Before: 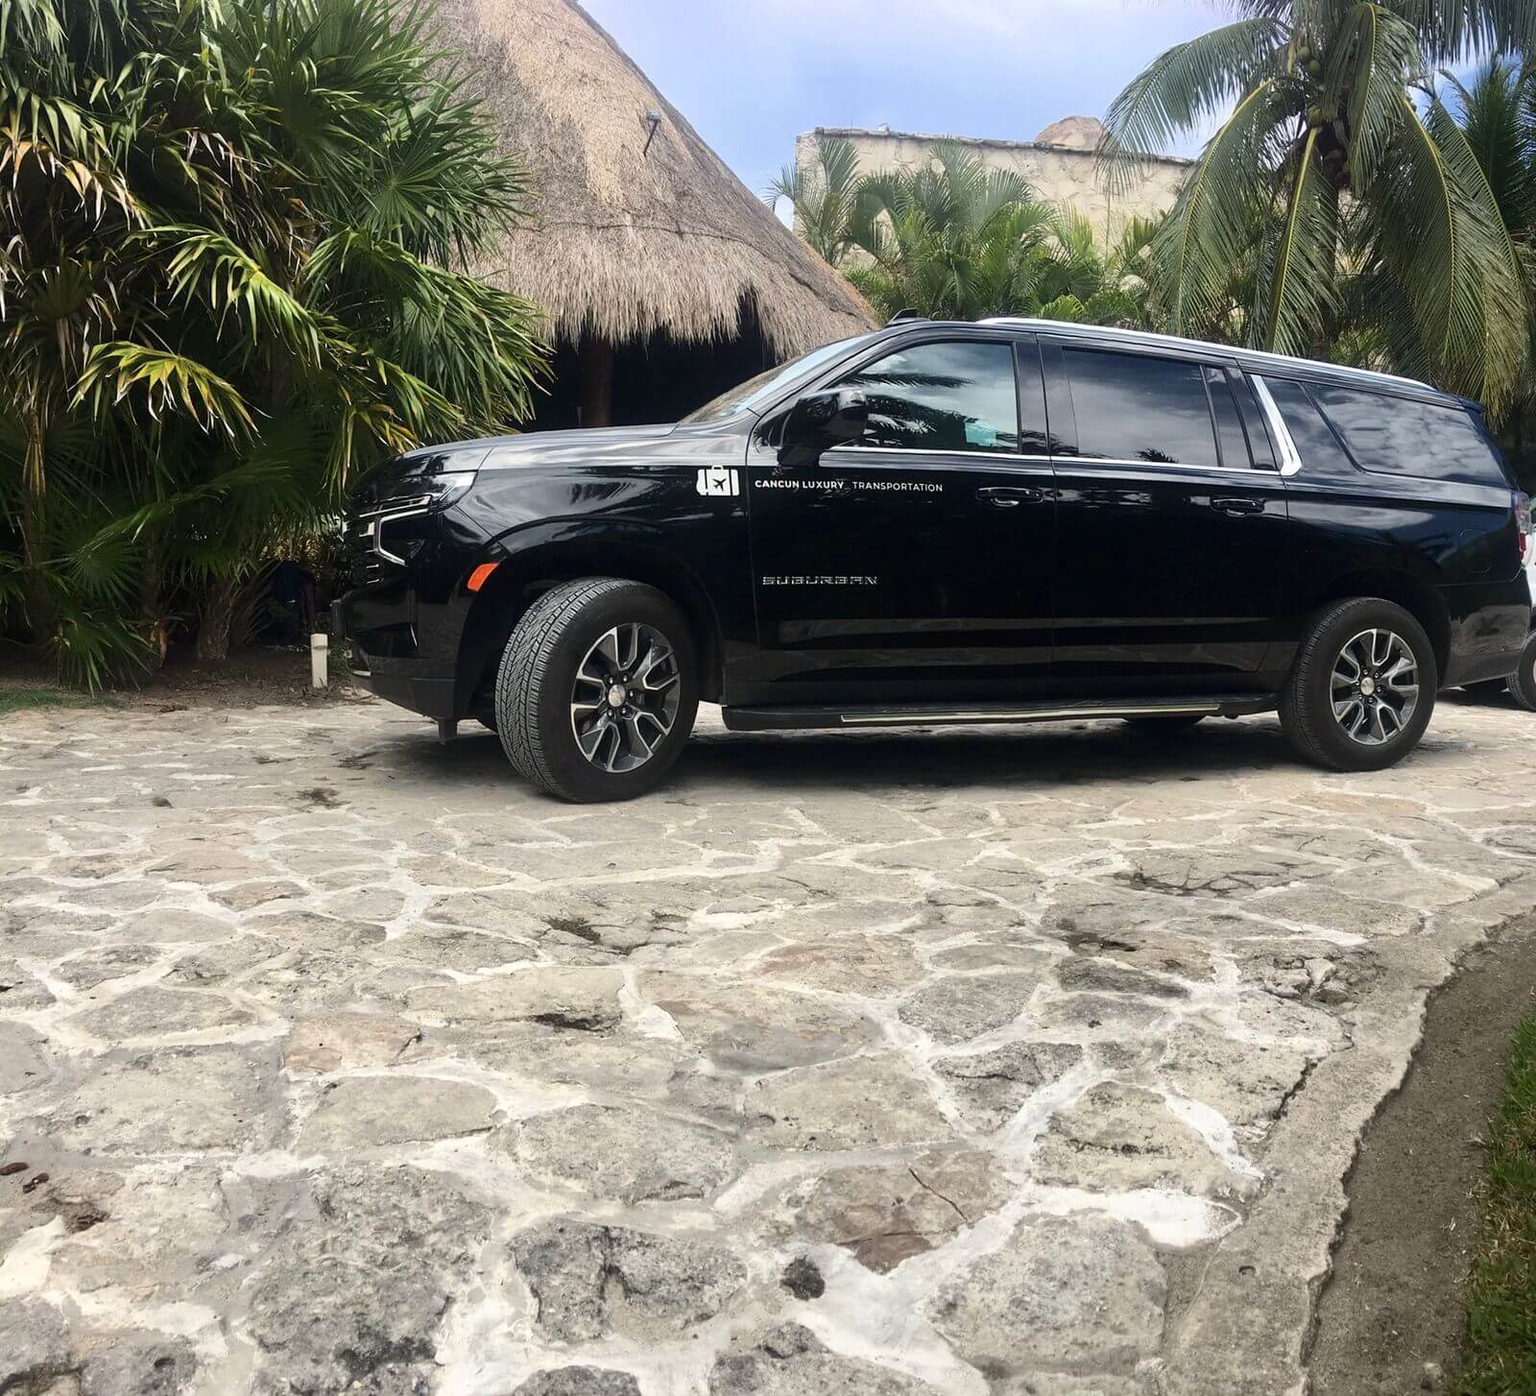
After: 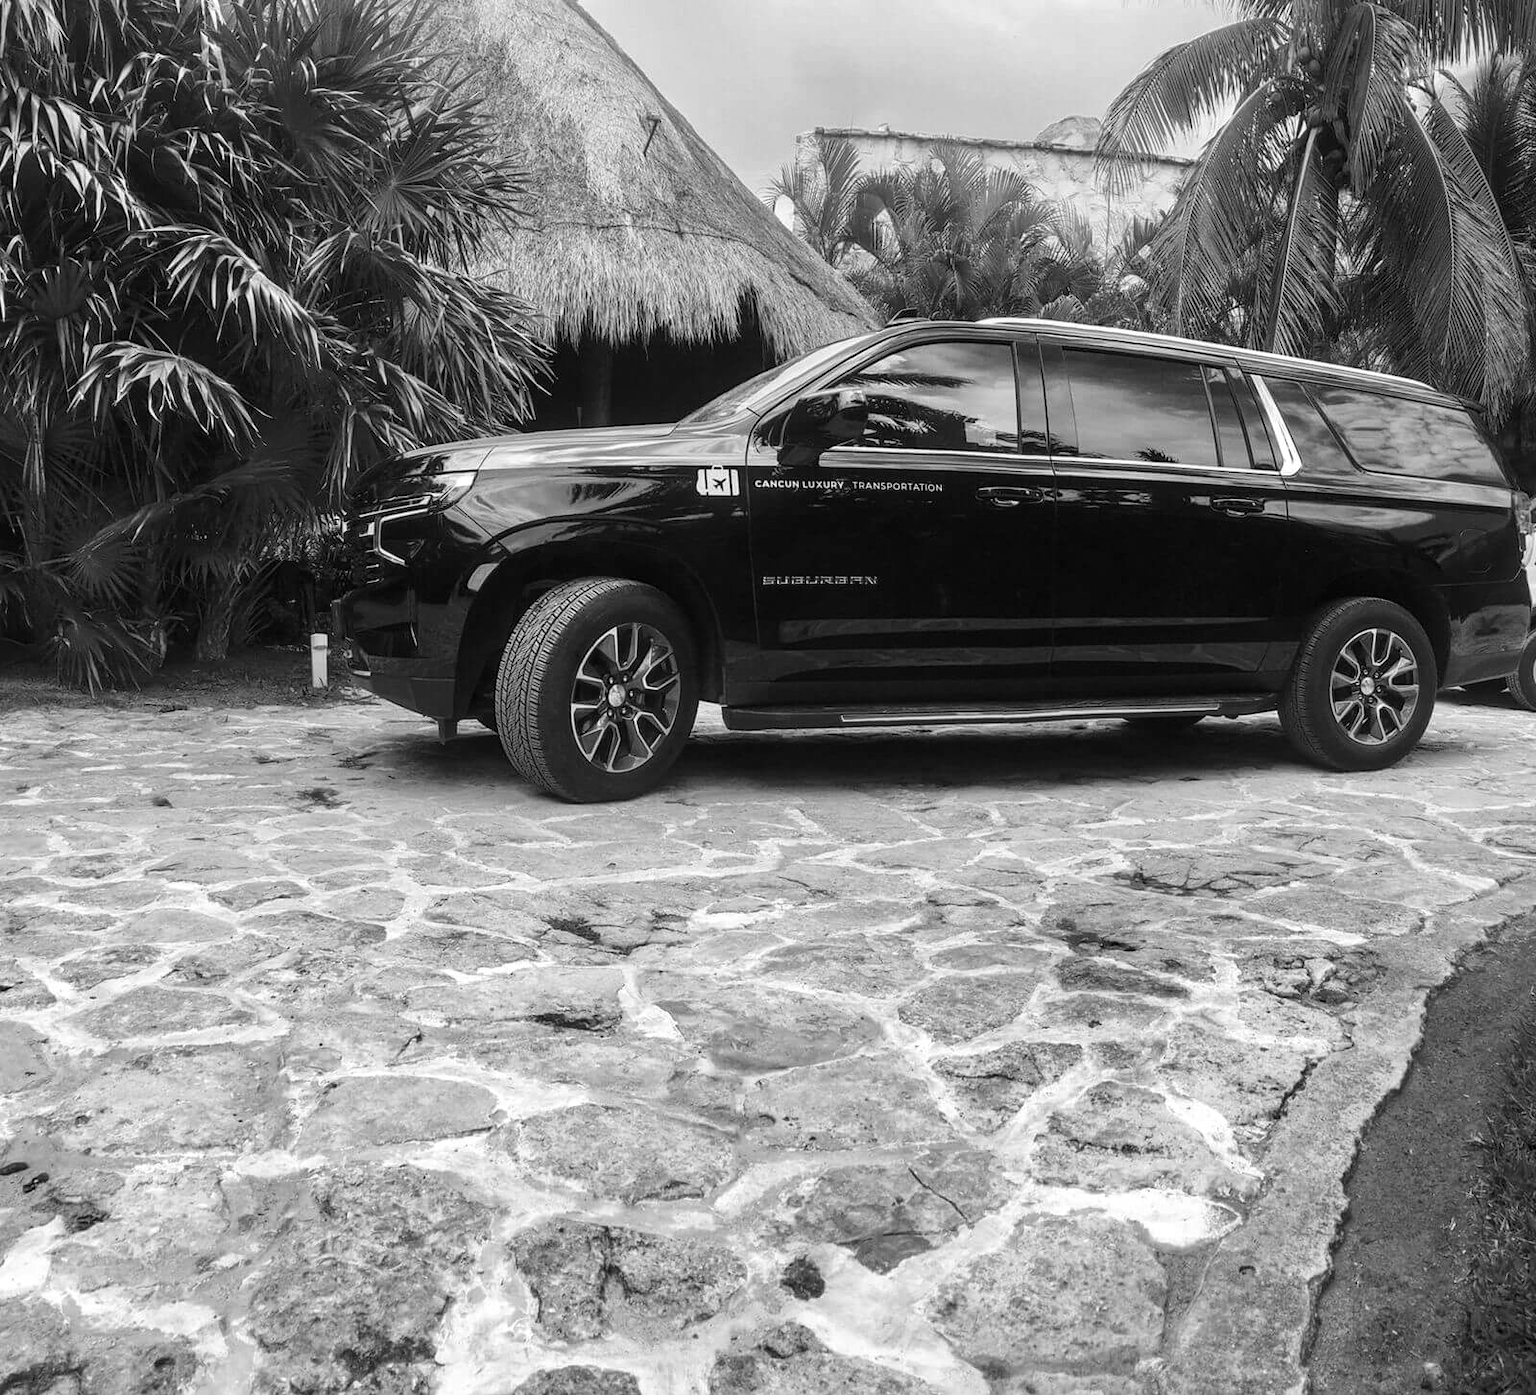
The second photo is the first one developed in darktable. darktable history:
local contrast: on, module defaults
contrast brightness saturation: saturation -1
